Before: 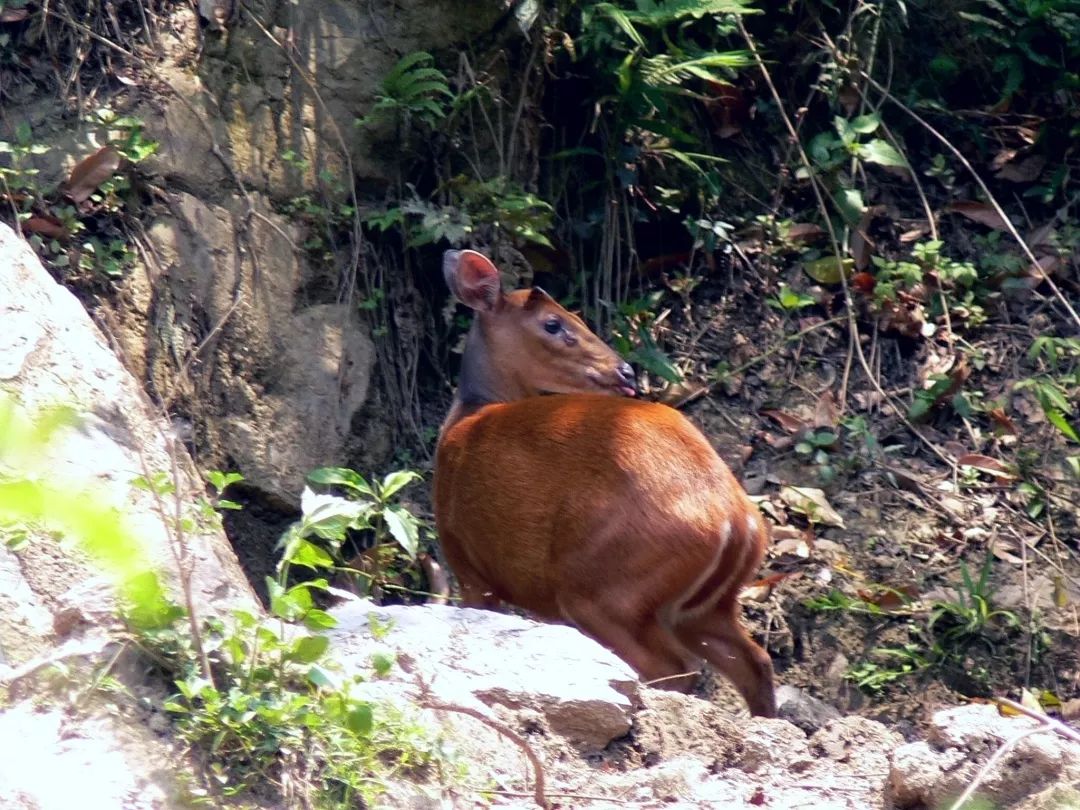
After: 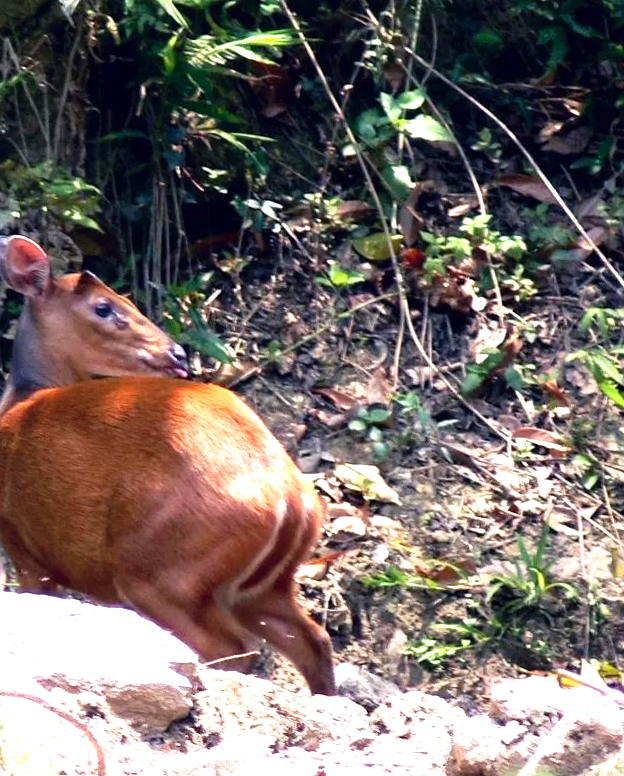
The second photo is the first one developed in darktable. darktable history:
levels: levels [0, 0.374, 0.749]
rotate and perspective: rotation -1.42°, crop left 0.016, crop right 0.984, crop top 0.035, crop bottom 0.965
shadows and highlights: shadows 0, highlights 40
crop: left 41.402%
